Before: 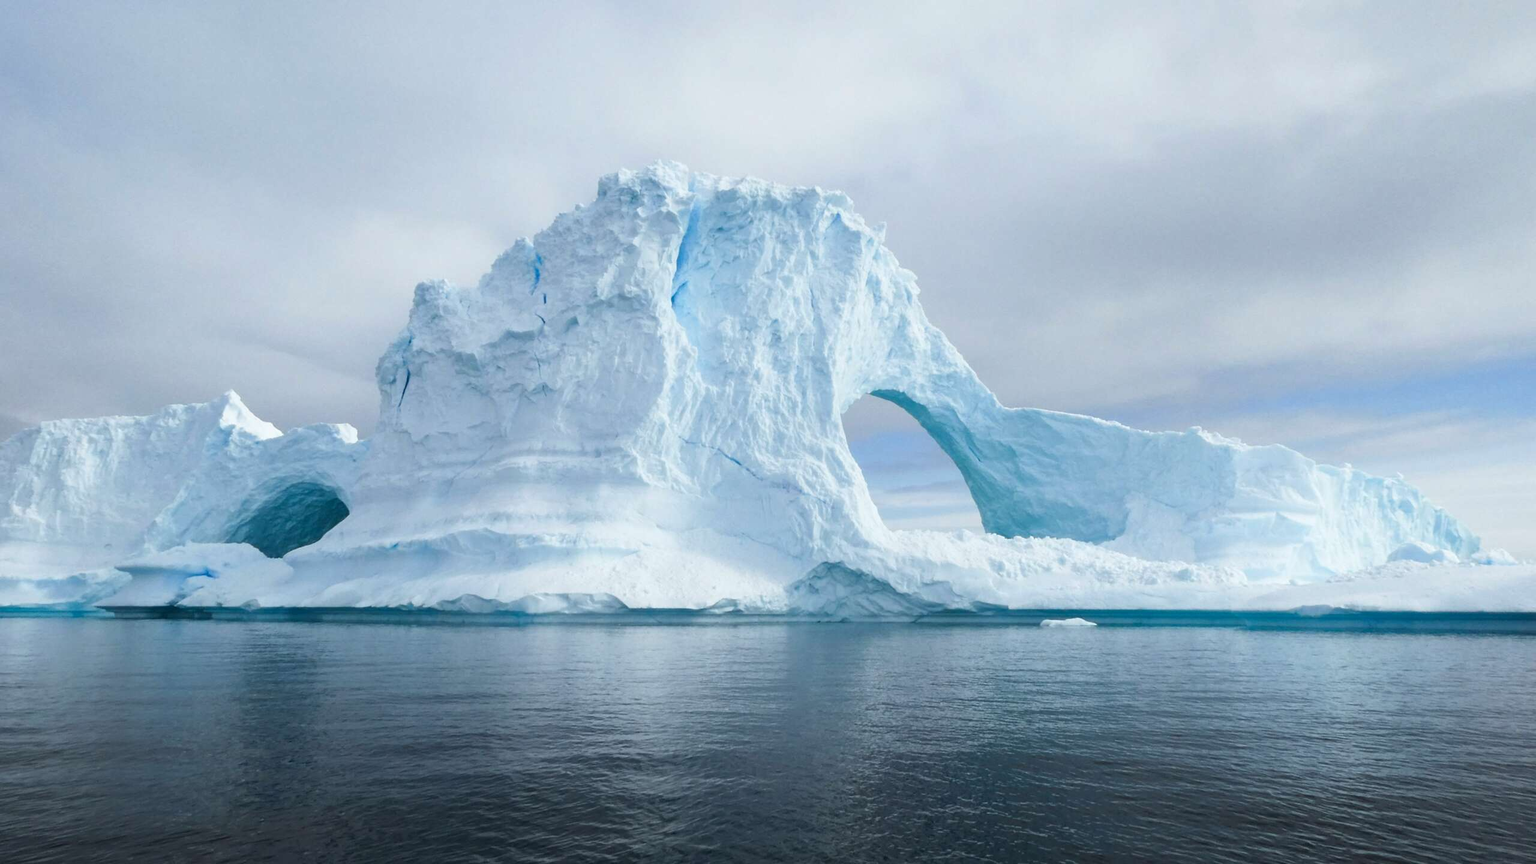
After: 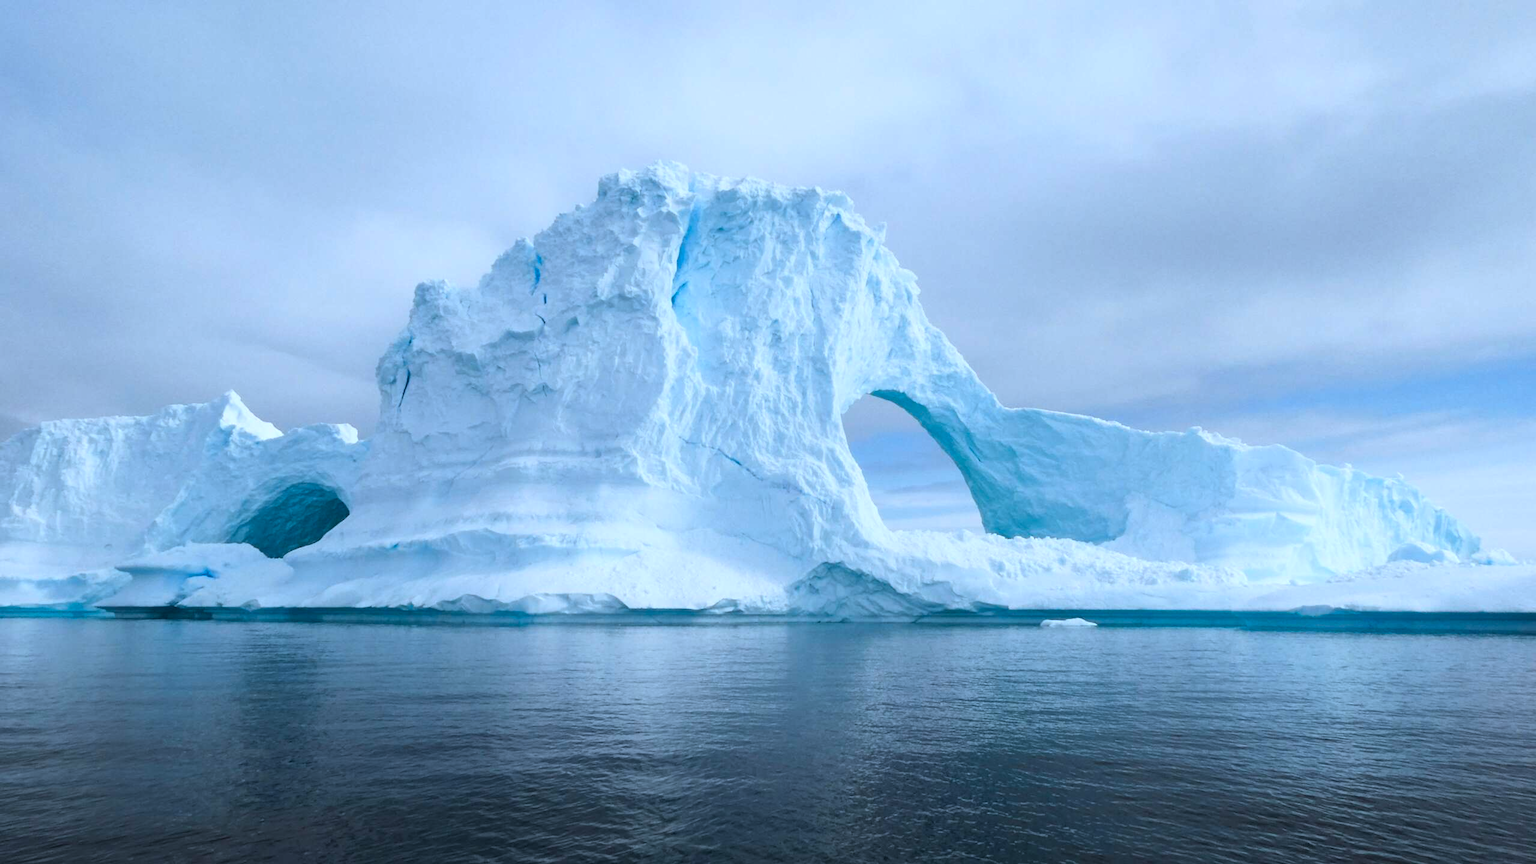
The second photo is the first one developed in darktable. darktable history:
color correction: highlights a* -2.27, highlights b* -18.54
